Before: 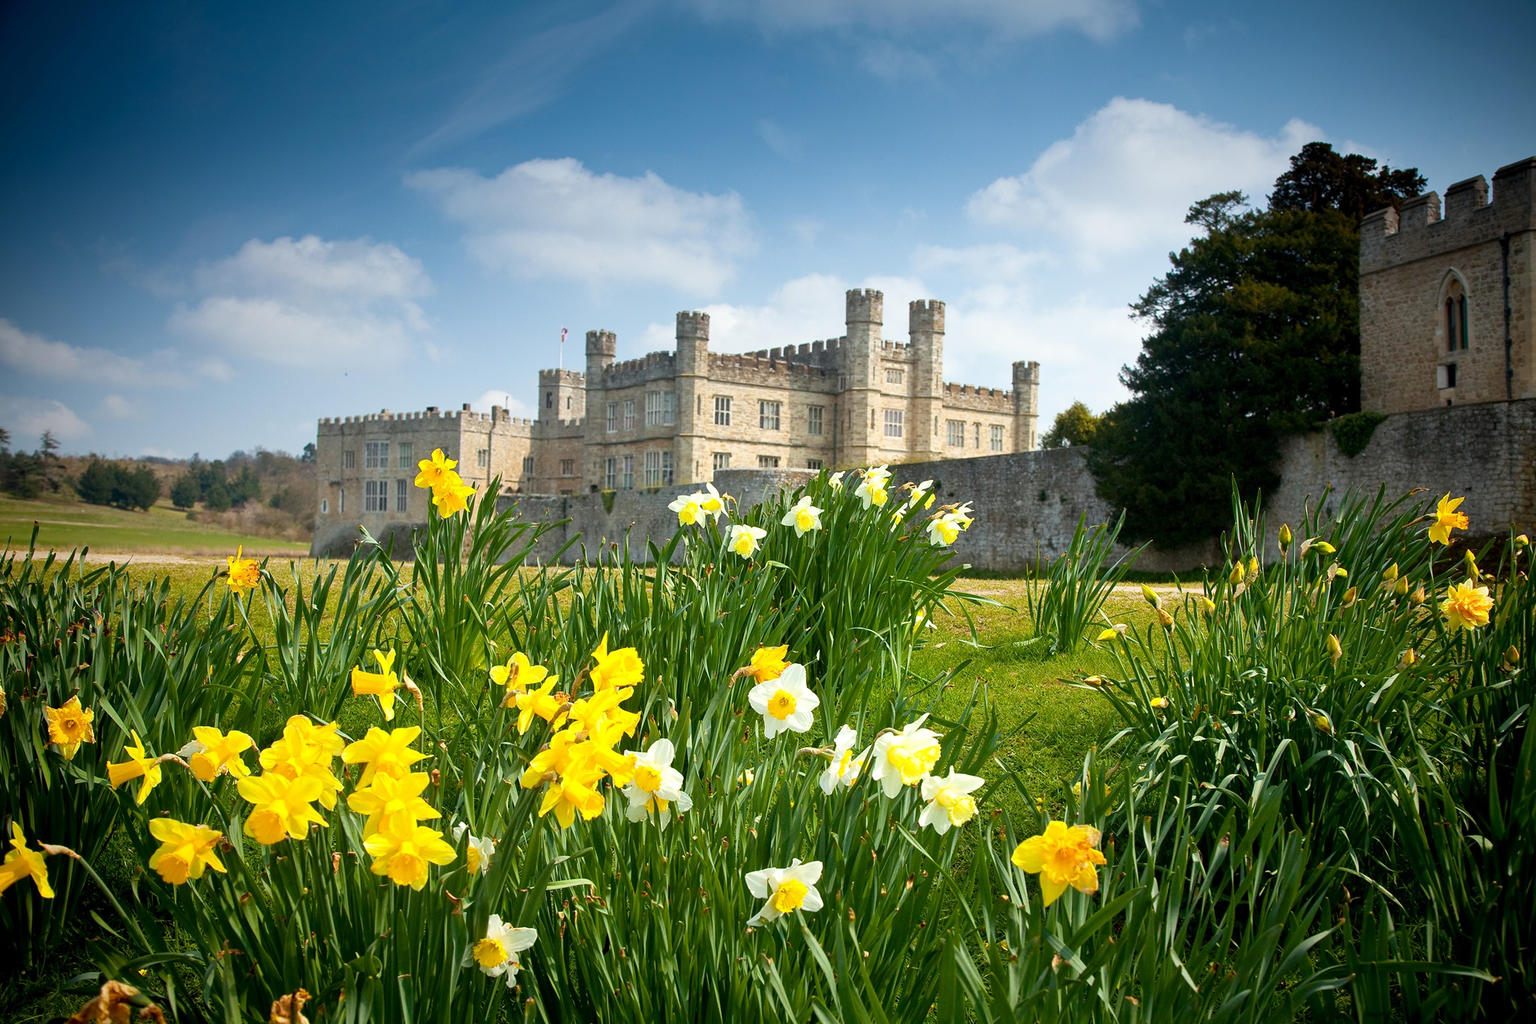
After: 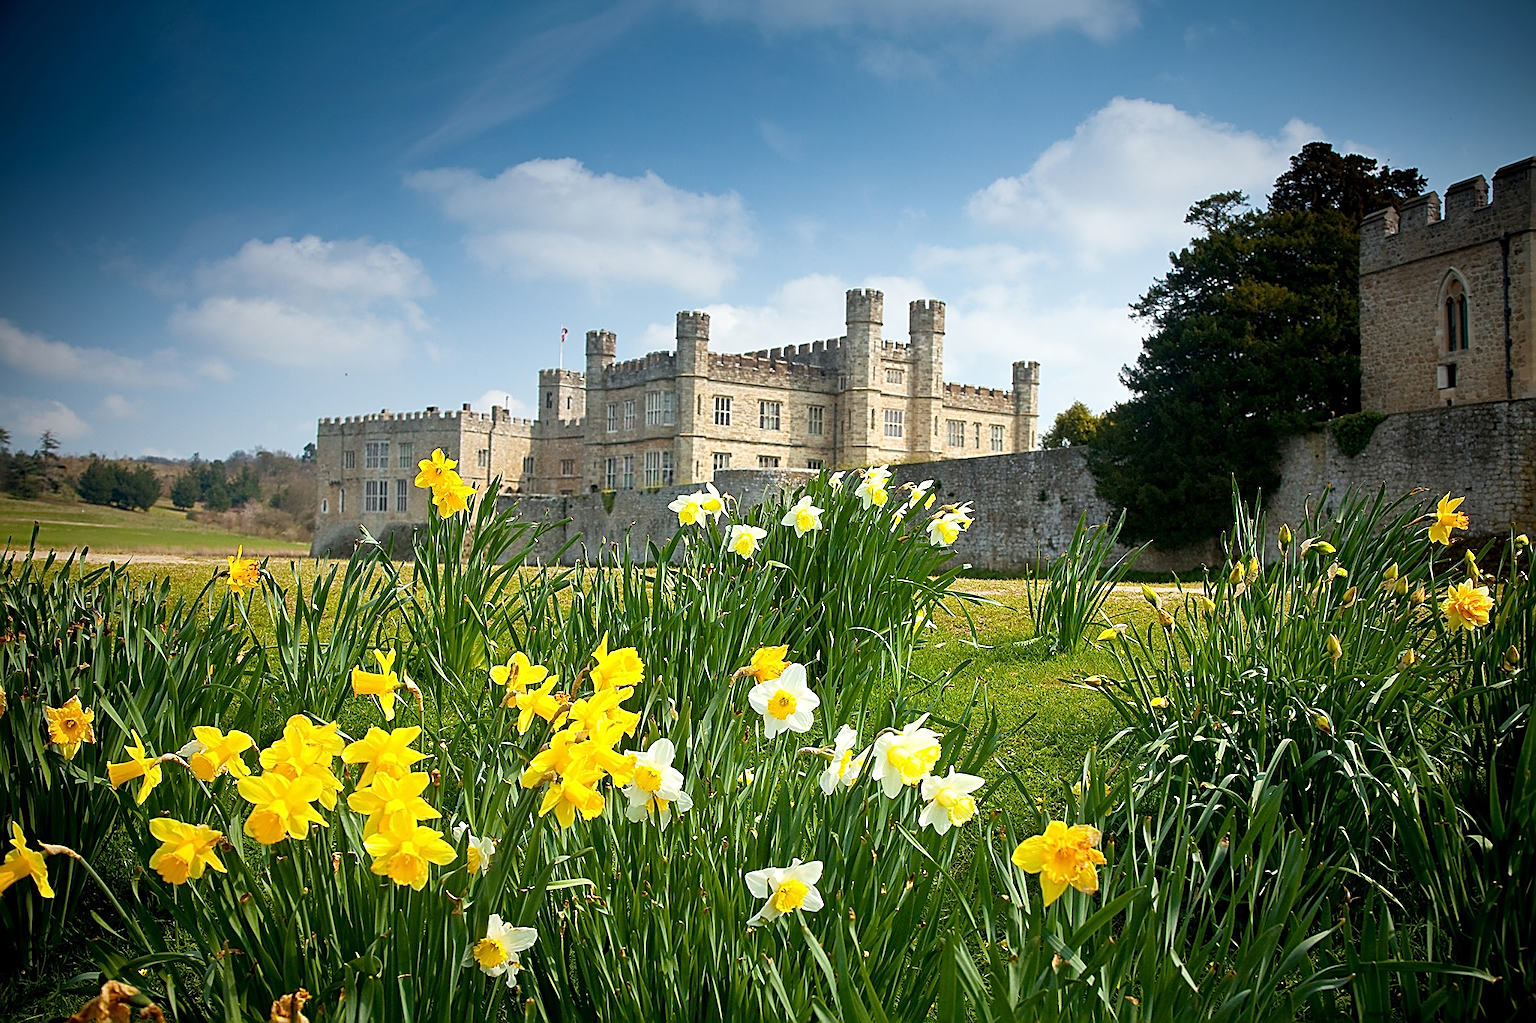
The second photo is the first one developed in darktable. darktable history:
sharpen: amount 1.017
